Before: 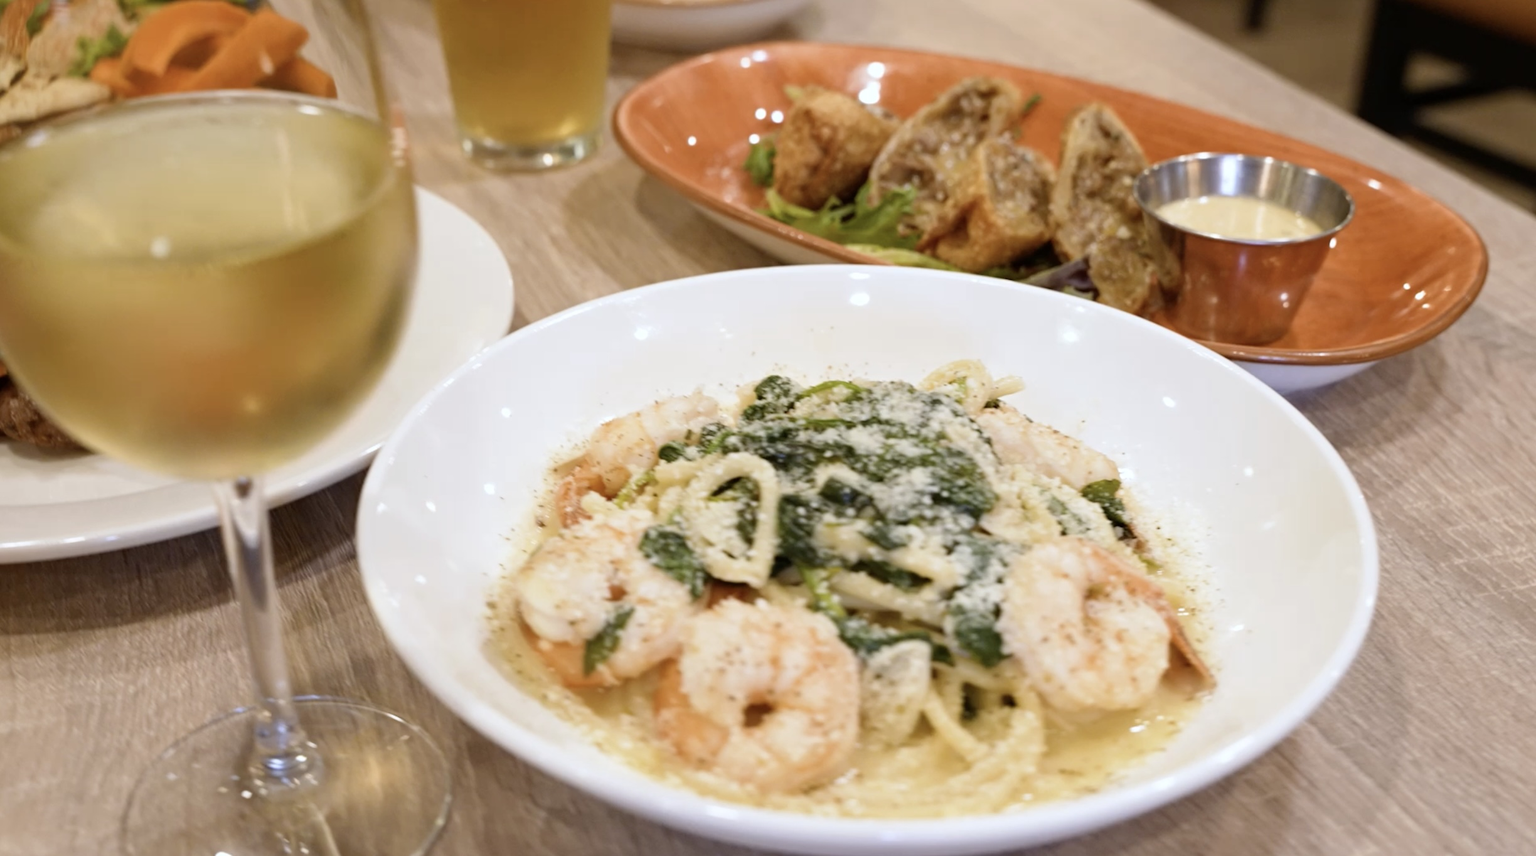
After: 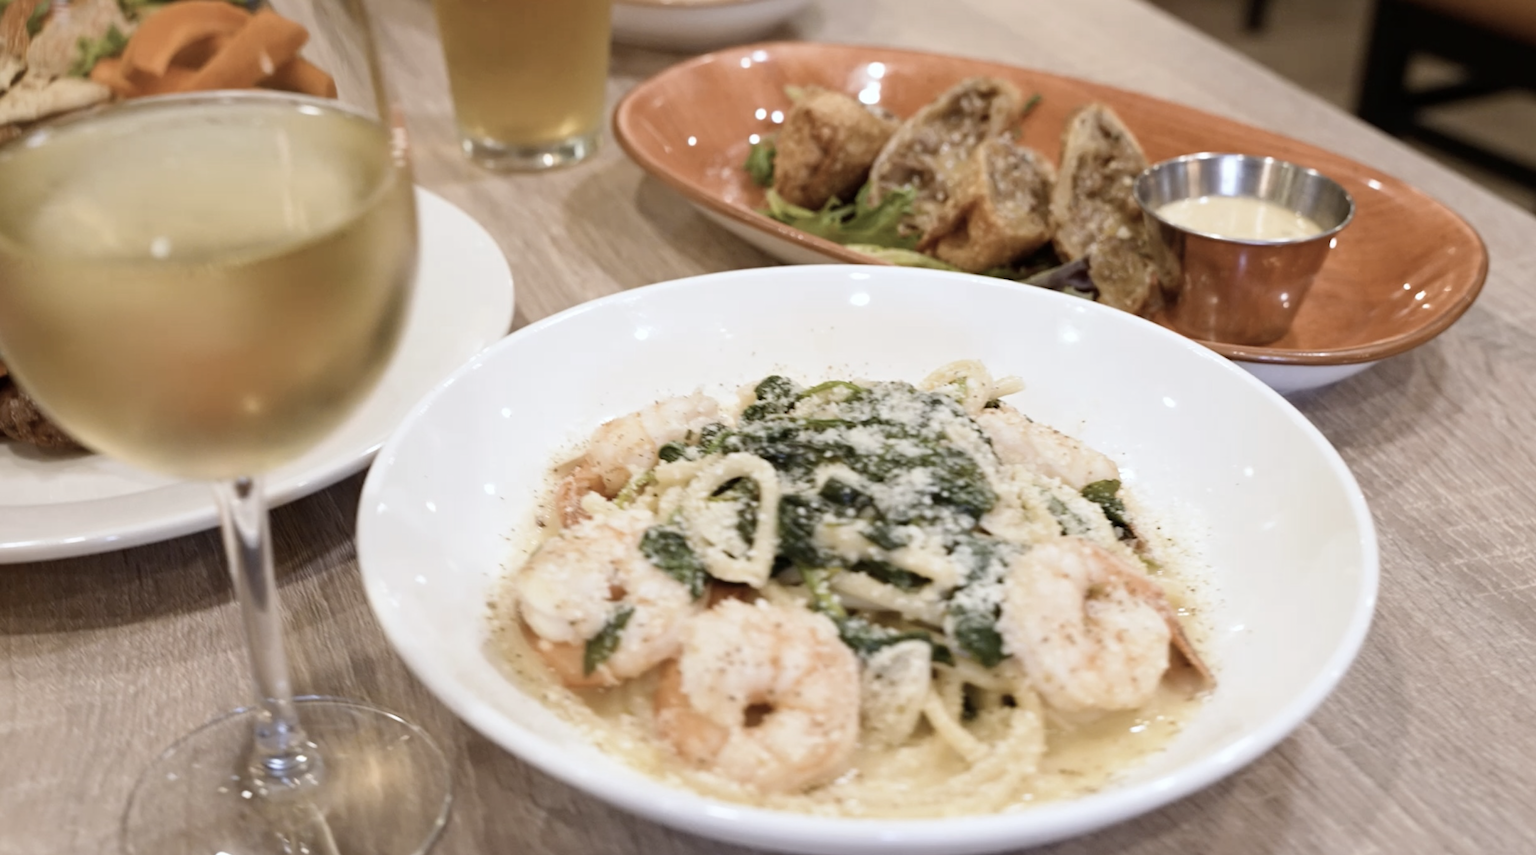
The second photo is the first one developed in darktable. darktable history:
contrast brightness saturation: contrast 0.098, saturation -0.371
